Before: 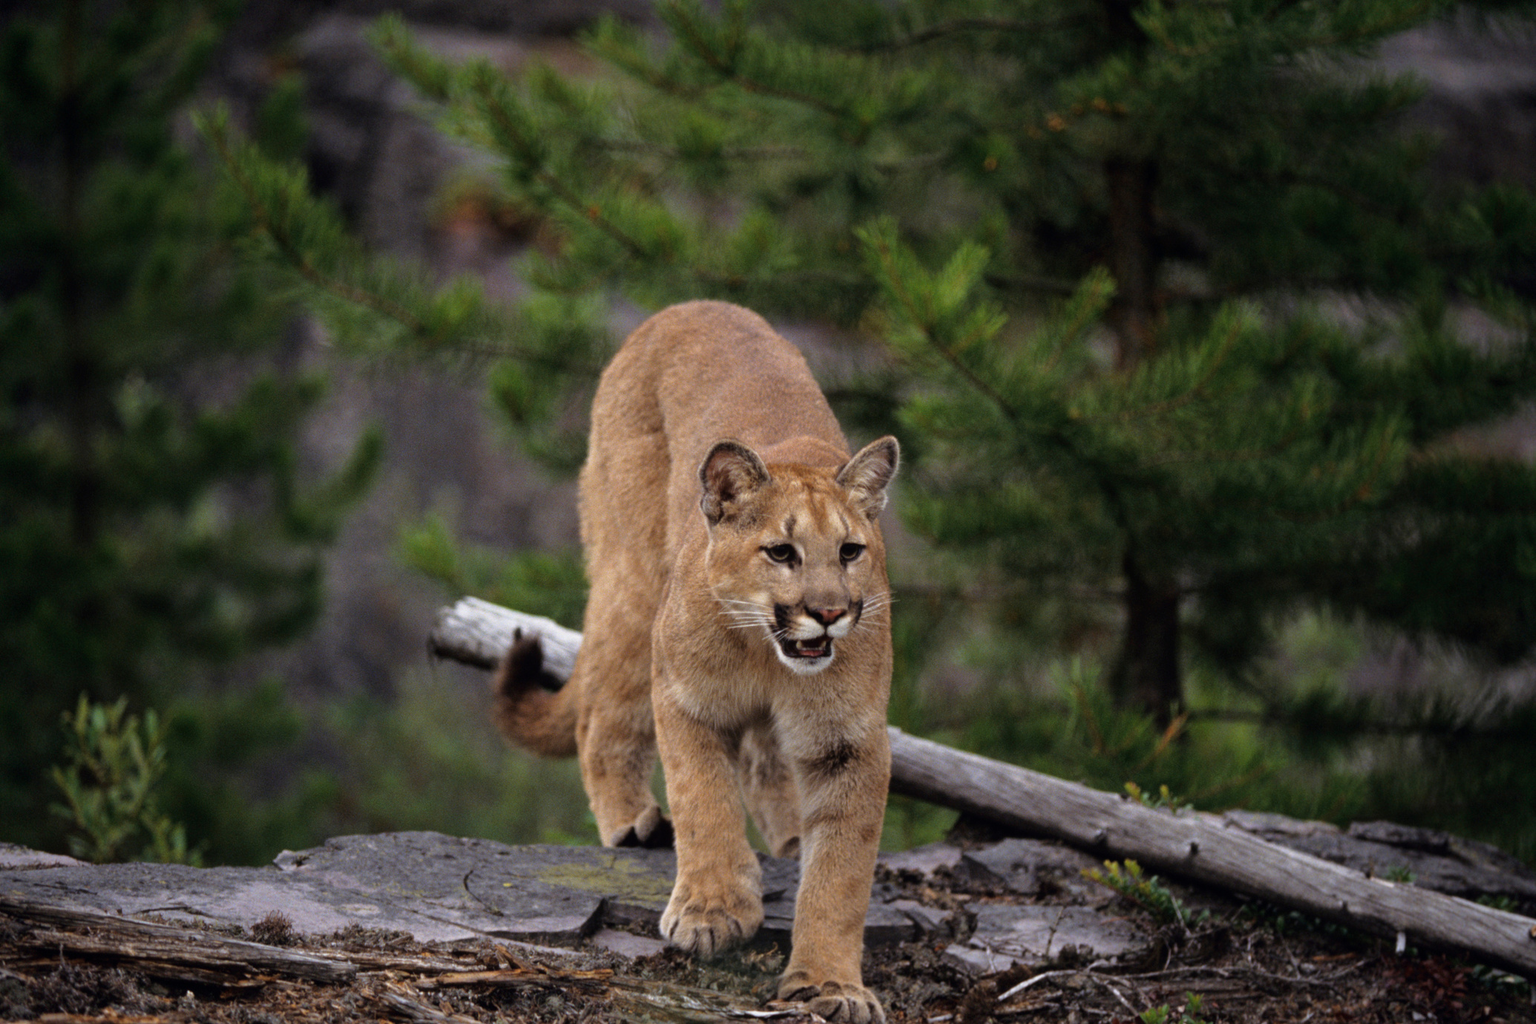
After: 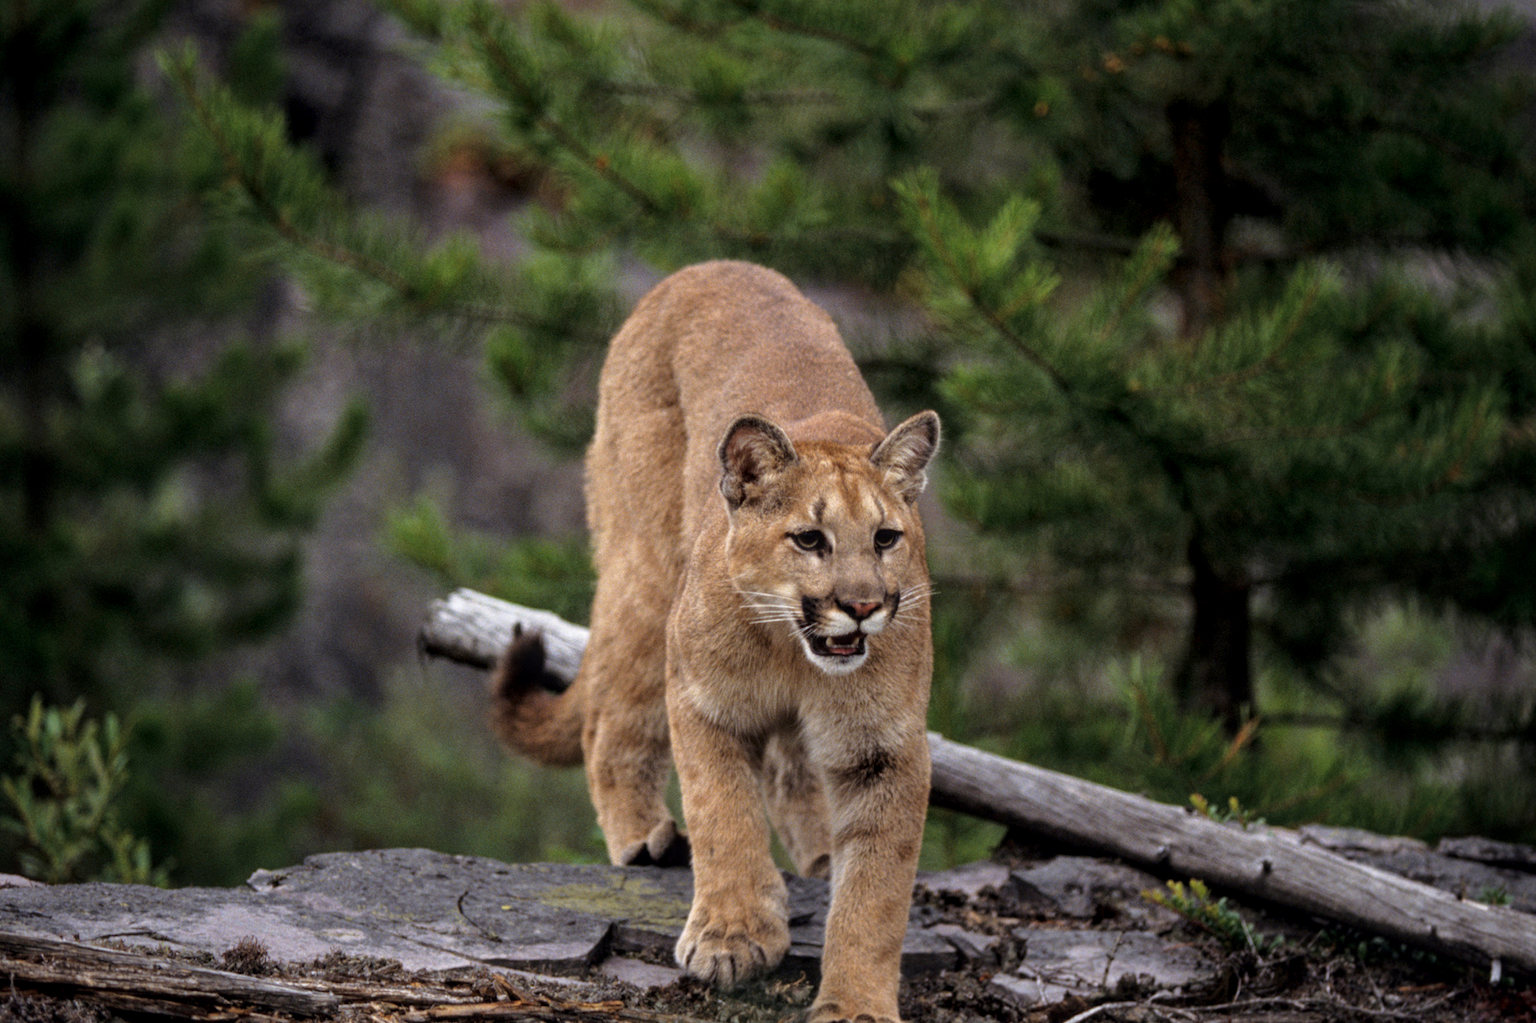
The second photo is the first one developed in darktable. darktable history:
crop: left 3.305%, top 6.436%, right 6.389%, bottom 3.258%
color correction: saturation 0.98
local contrast: on, module defaults
